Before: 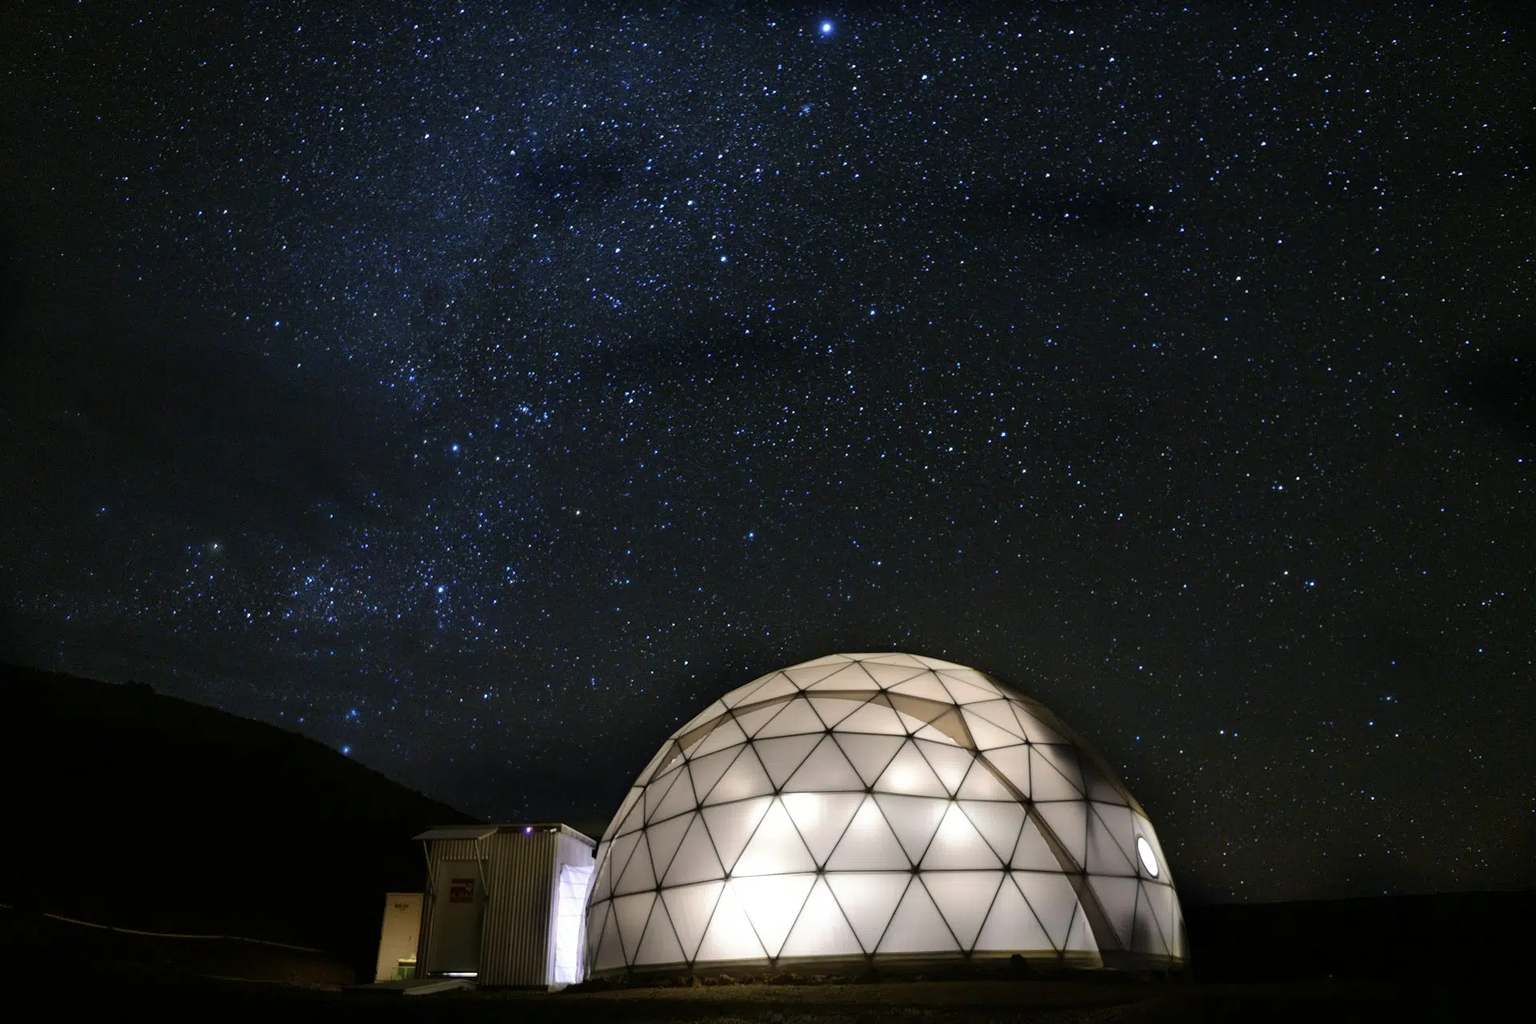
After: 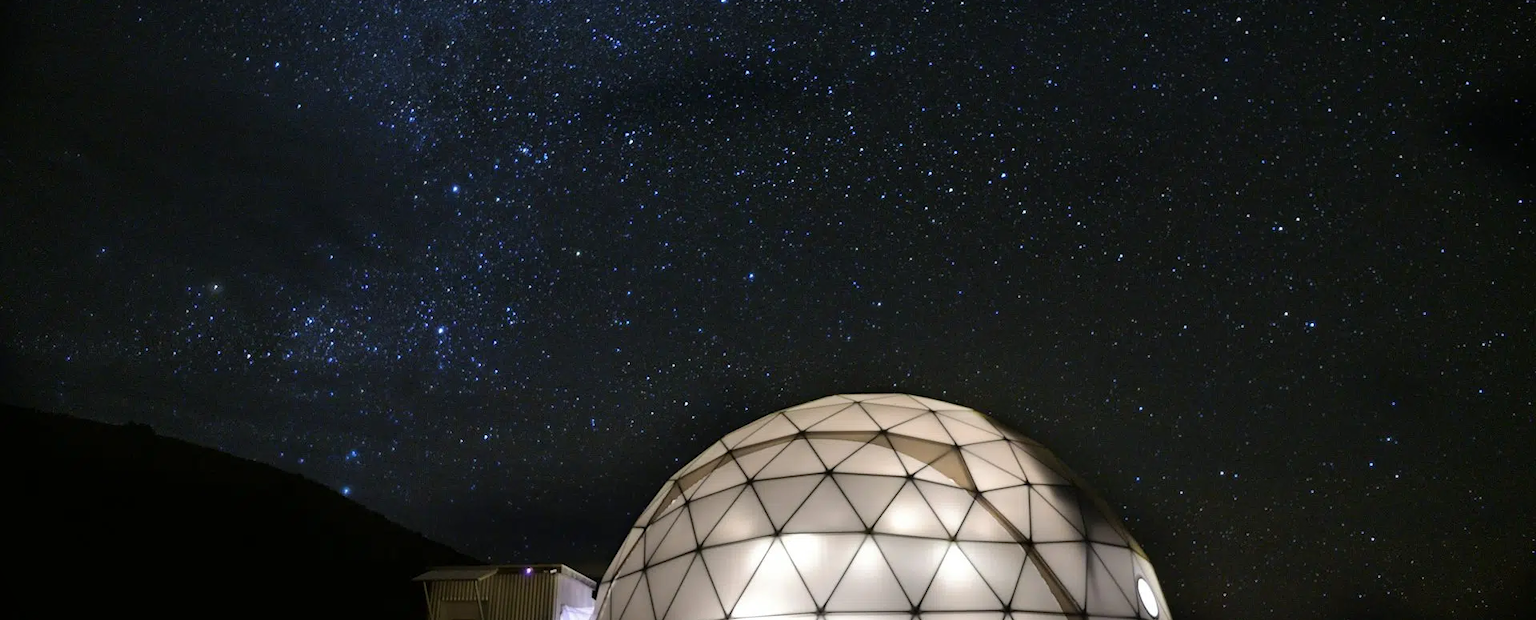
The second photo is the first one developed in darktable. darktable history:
vignetting: fall-off start 88.53%, fall-off radius 44.2%, saturation 0.376, width/height ratio 1.161
crop and rotate: top 25.357%, bottom 13.942%
